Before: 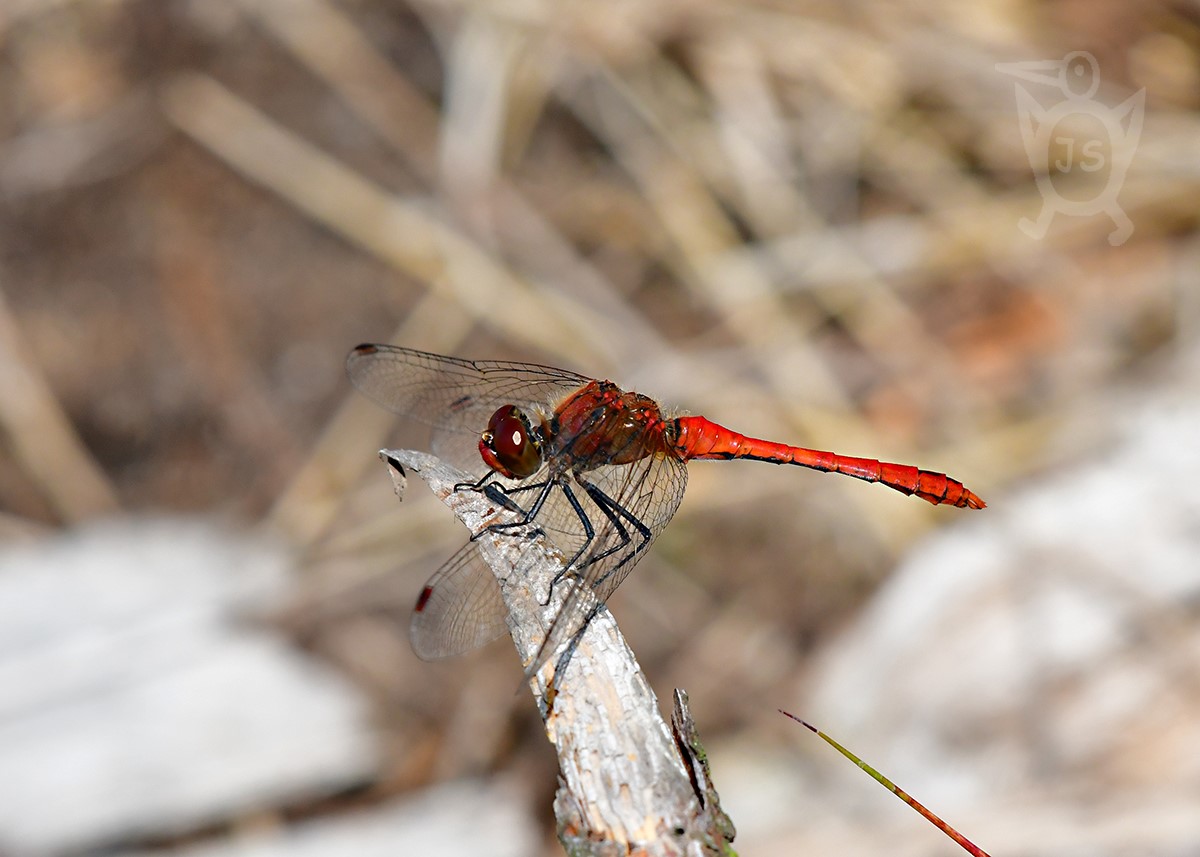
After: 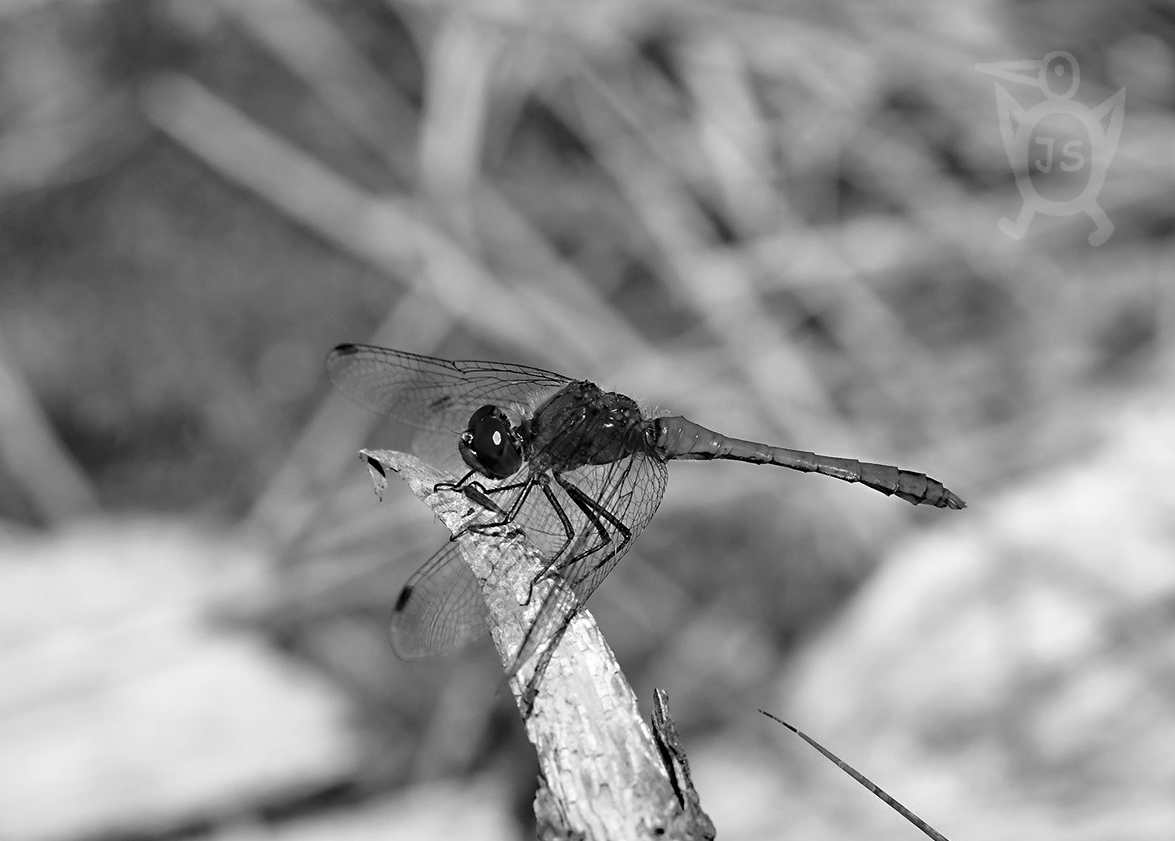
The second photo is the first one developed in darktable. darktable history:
color calibration: output gray [0.253, 0.26, 0.487, 0], illuminant as shot in camera, x 0.358, y 0.373, temperature 4628.91 K
crop: left 1.722%, right 0.284%, bottom 1.775%
local contrast: mode bilateral grid, contrast 99, coarseness 99, detail 109%, midtone range 0.2
